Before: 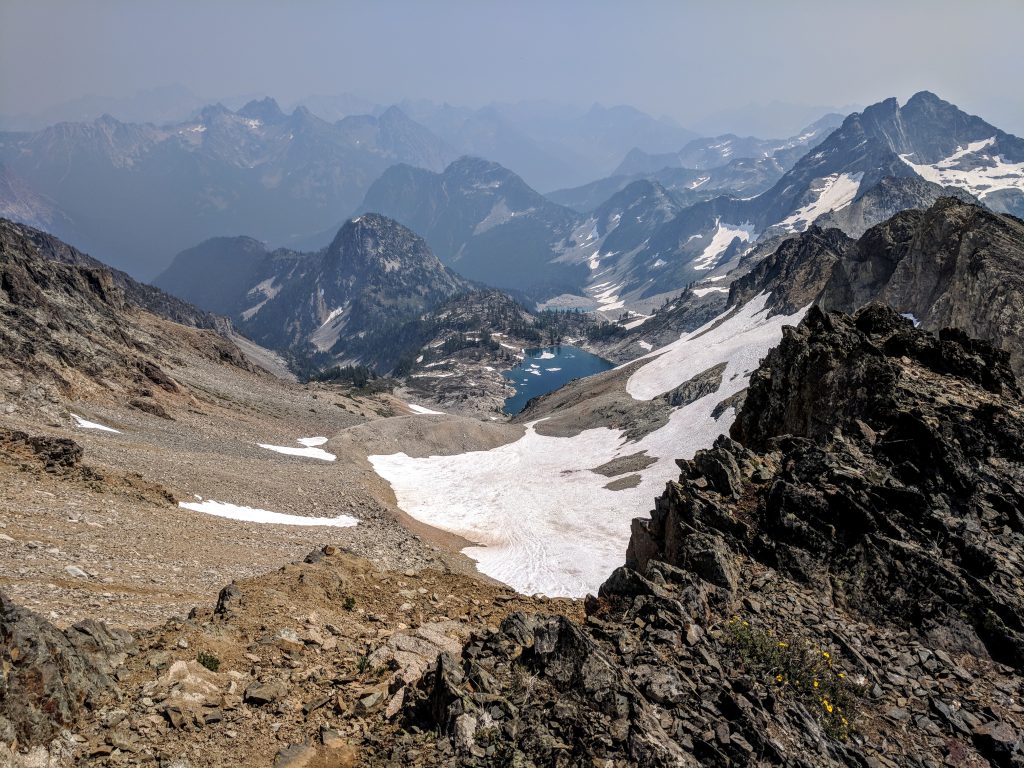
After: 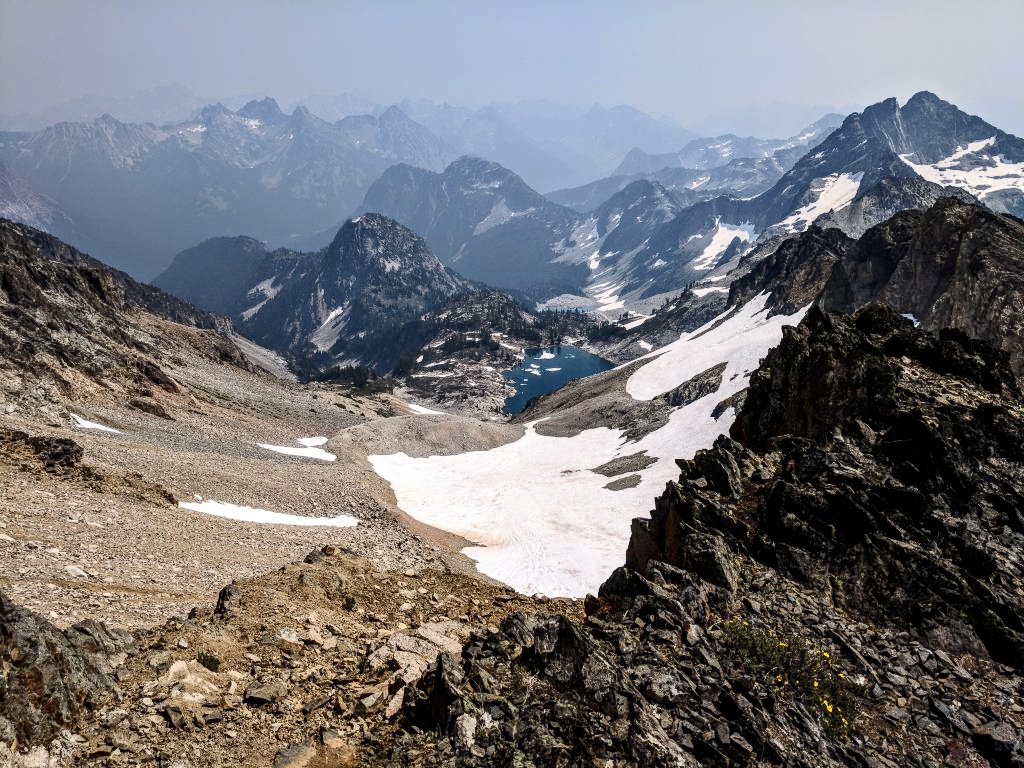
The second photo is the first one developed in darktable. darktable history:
contrast brightness saturation: contrast 0.28
exposure: compensate highlight preservation false
